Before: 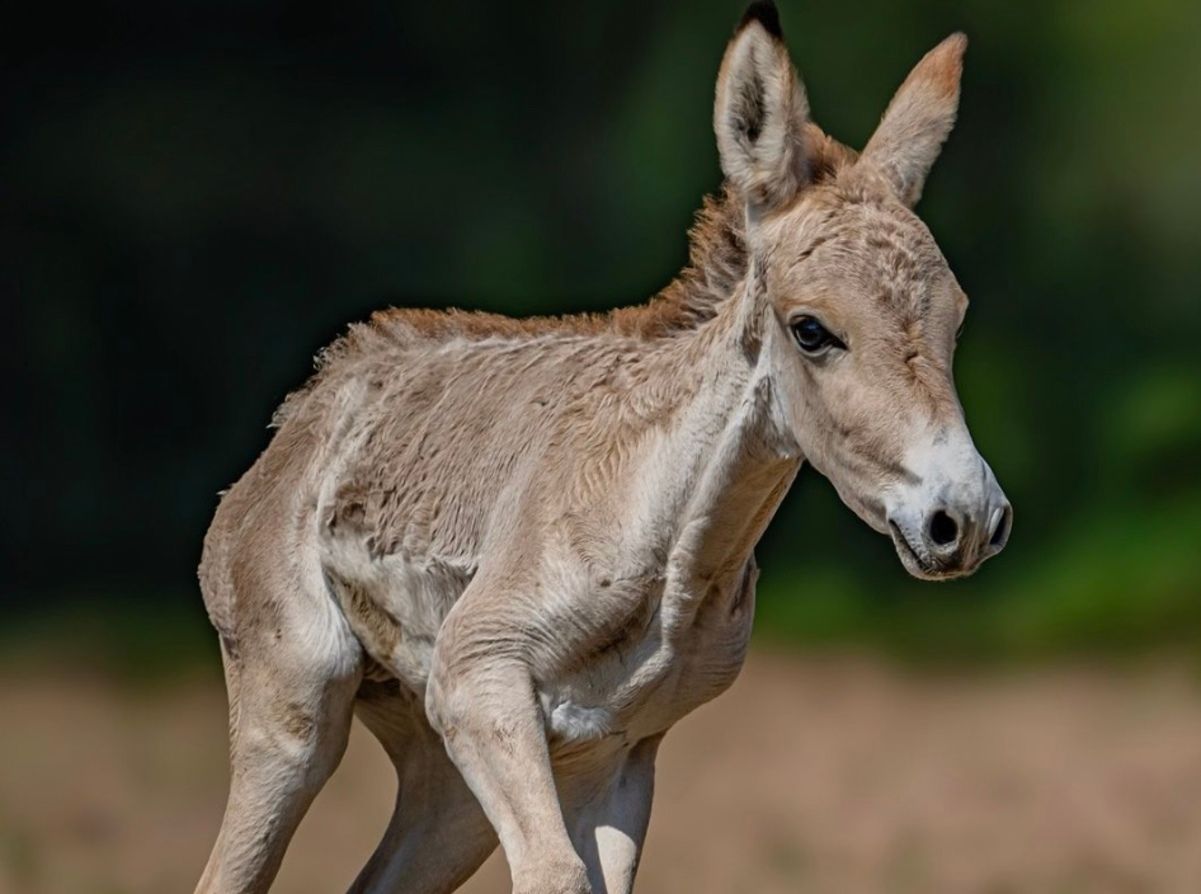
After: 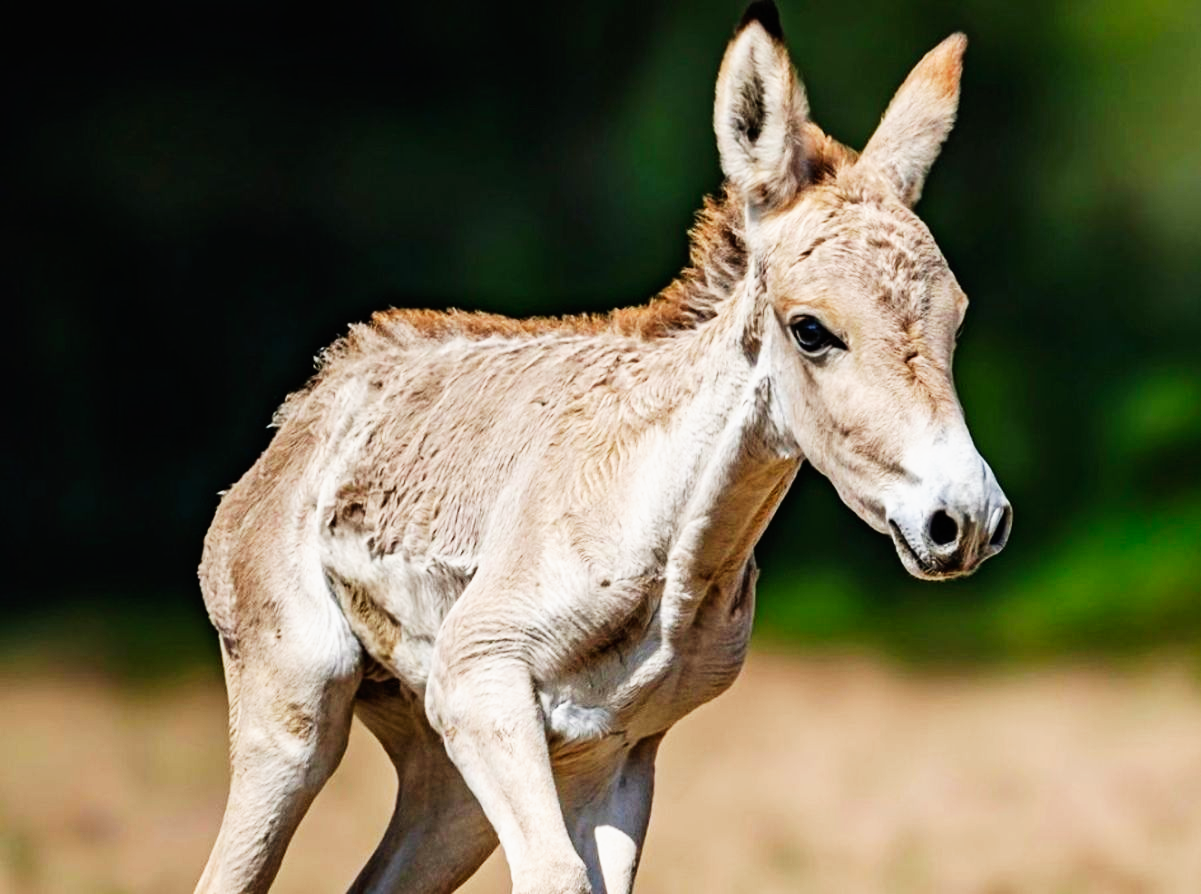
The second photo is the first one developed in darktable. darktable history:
base curve: curves: ch0 [(0, 0) (0.007, 0.004) (0.027, 0.03) (0.046, 0.07) (0.207, 0.54) (0.442, 0.872) (0.673, 0.972) (1, 1)], preserve colors none
contrast brightness saturation: saturation -0.048
